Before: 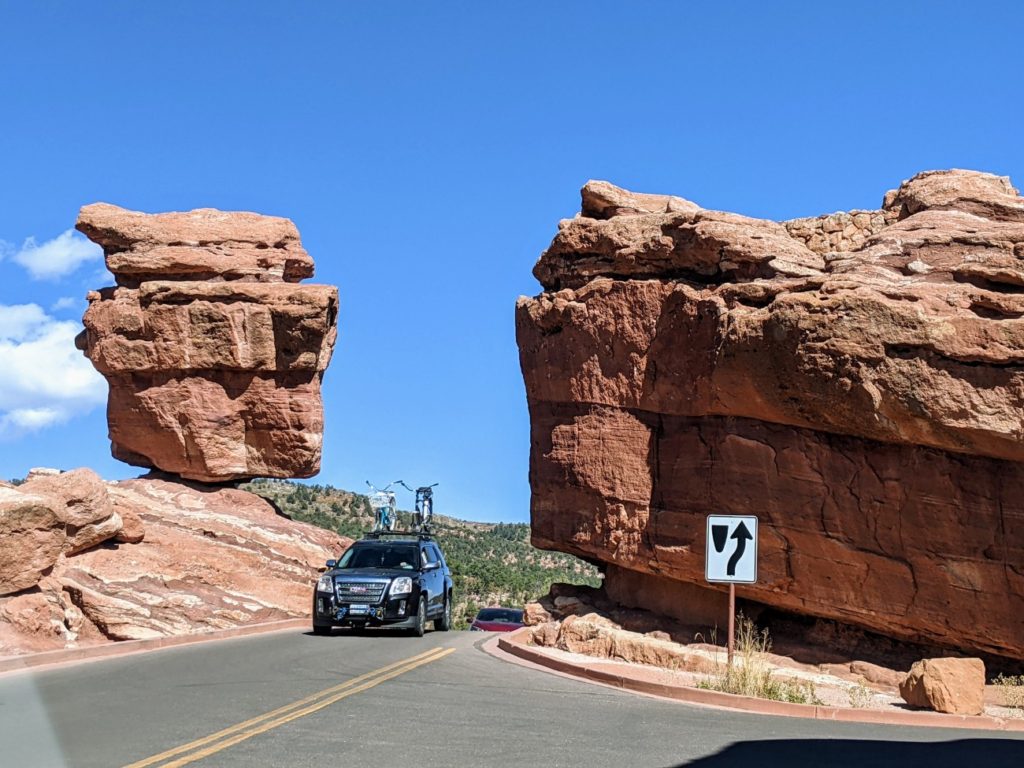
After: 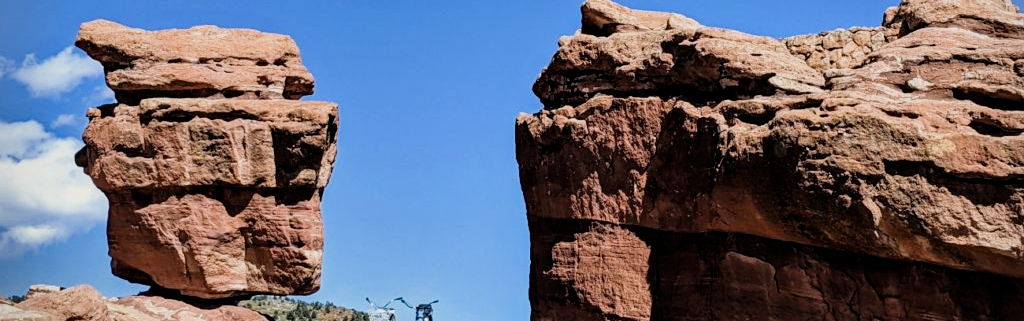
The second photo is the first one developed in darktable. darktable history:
shadows and highlights: shadows 20.91, highlights -82.73, soften with gaussian
vignetting: fall-off start 91.19%
crop and rotate: top 23.84%, bottom 34.294%
filmic rgb: black relative exposure -5 EV, white relative exposure 3.5 EV, hardness 3.19, contrast 1.2, highlights saturation mix -30%
haze removal: strength 0.29, distance 0.25, compatibility mode true, adaptive false
